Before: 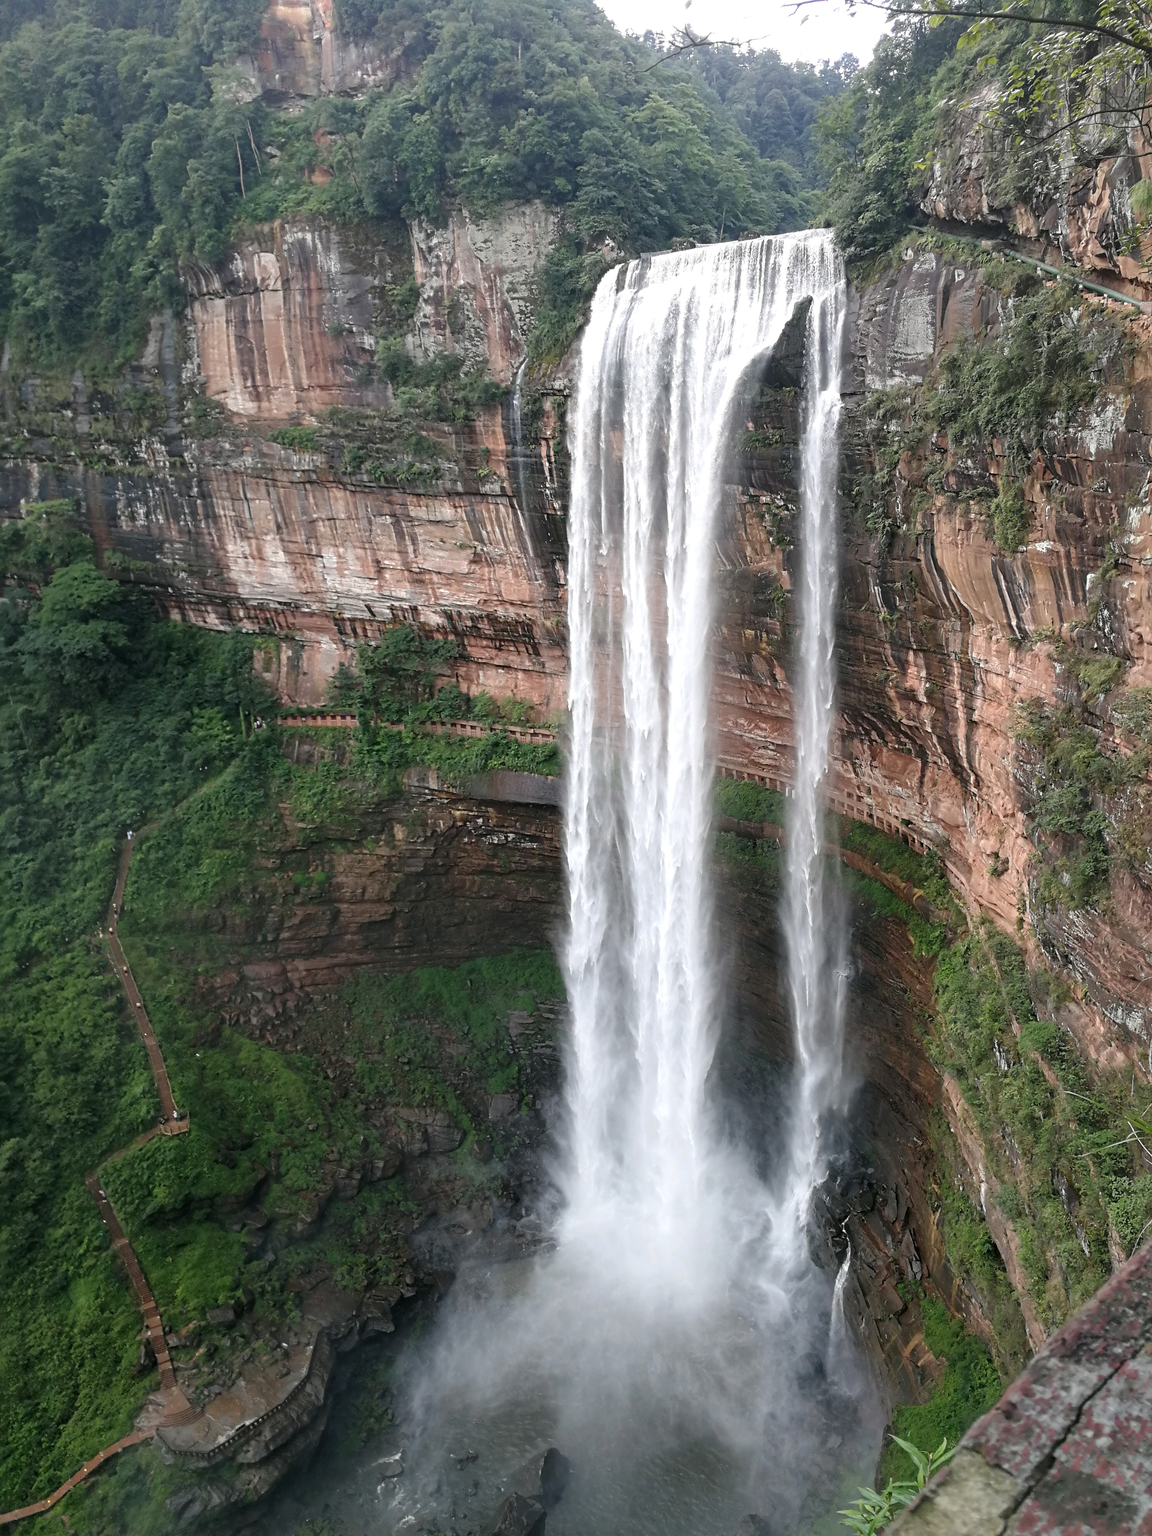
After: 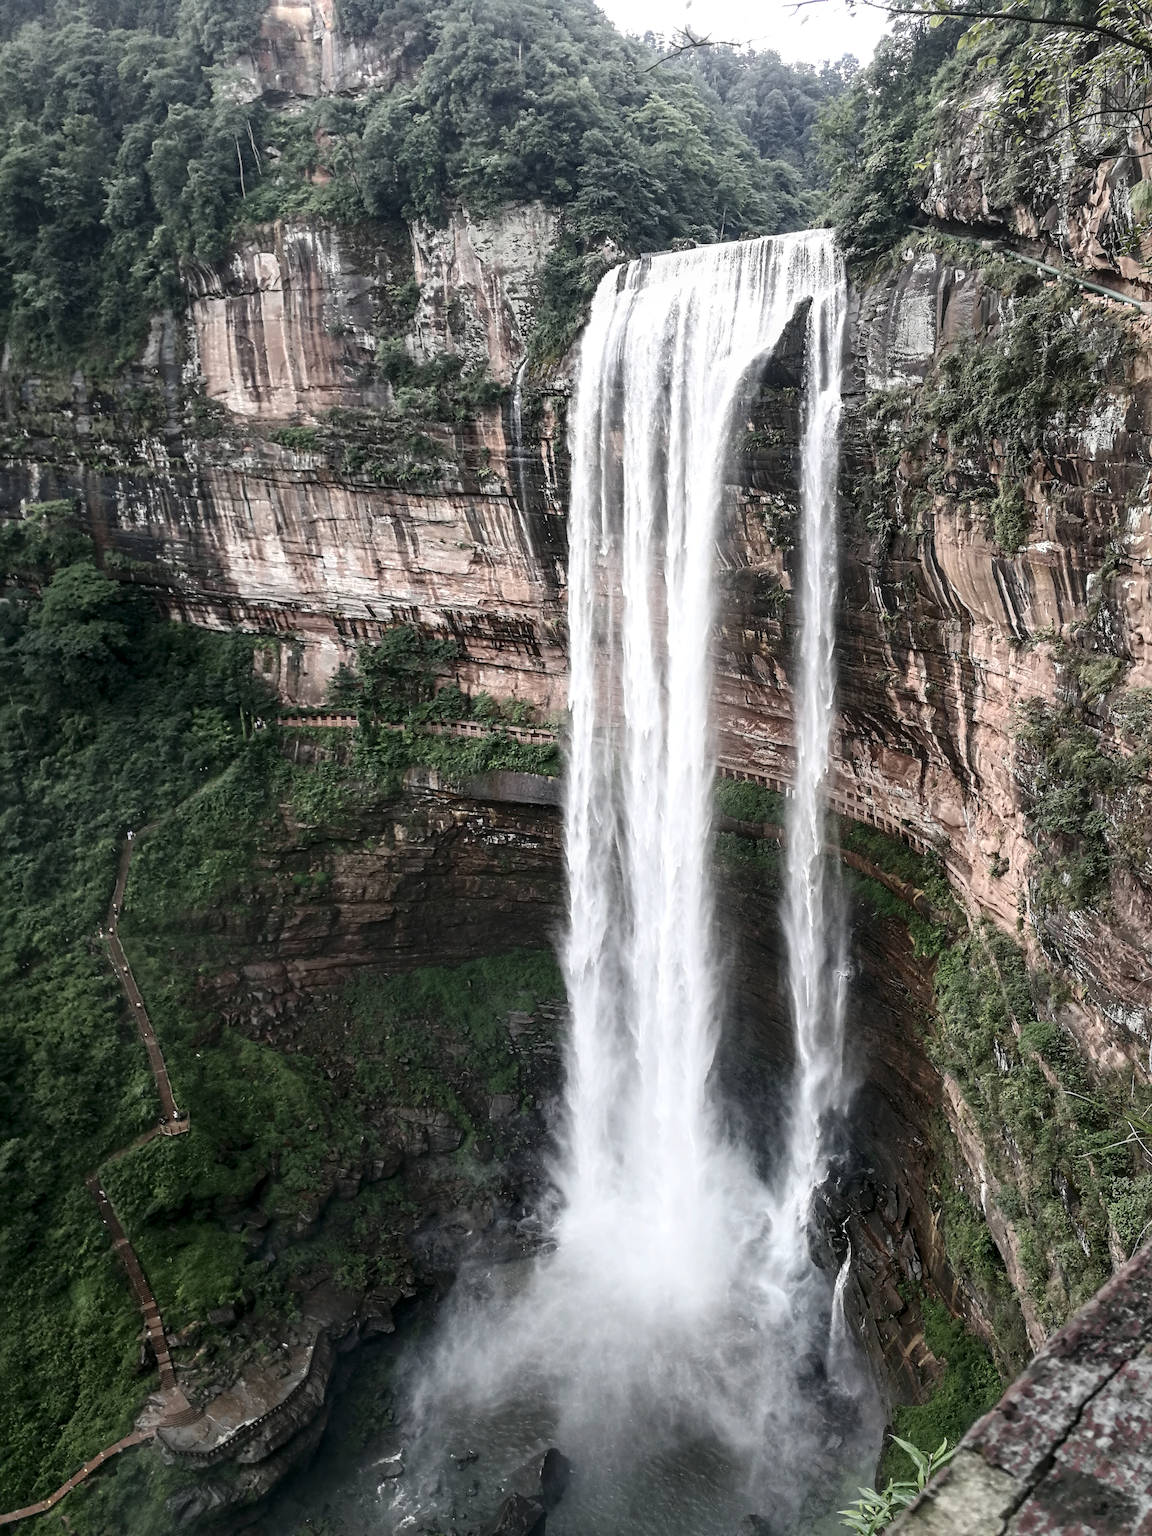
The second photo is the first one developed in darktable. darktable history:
contrast brightness saturation: contrast 0.249, saturation -0.317
local contrast: on, module defaults
